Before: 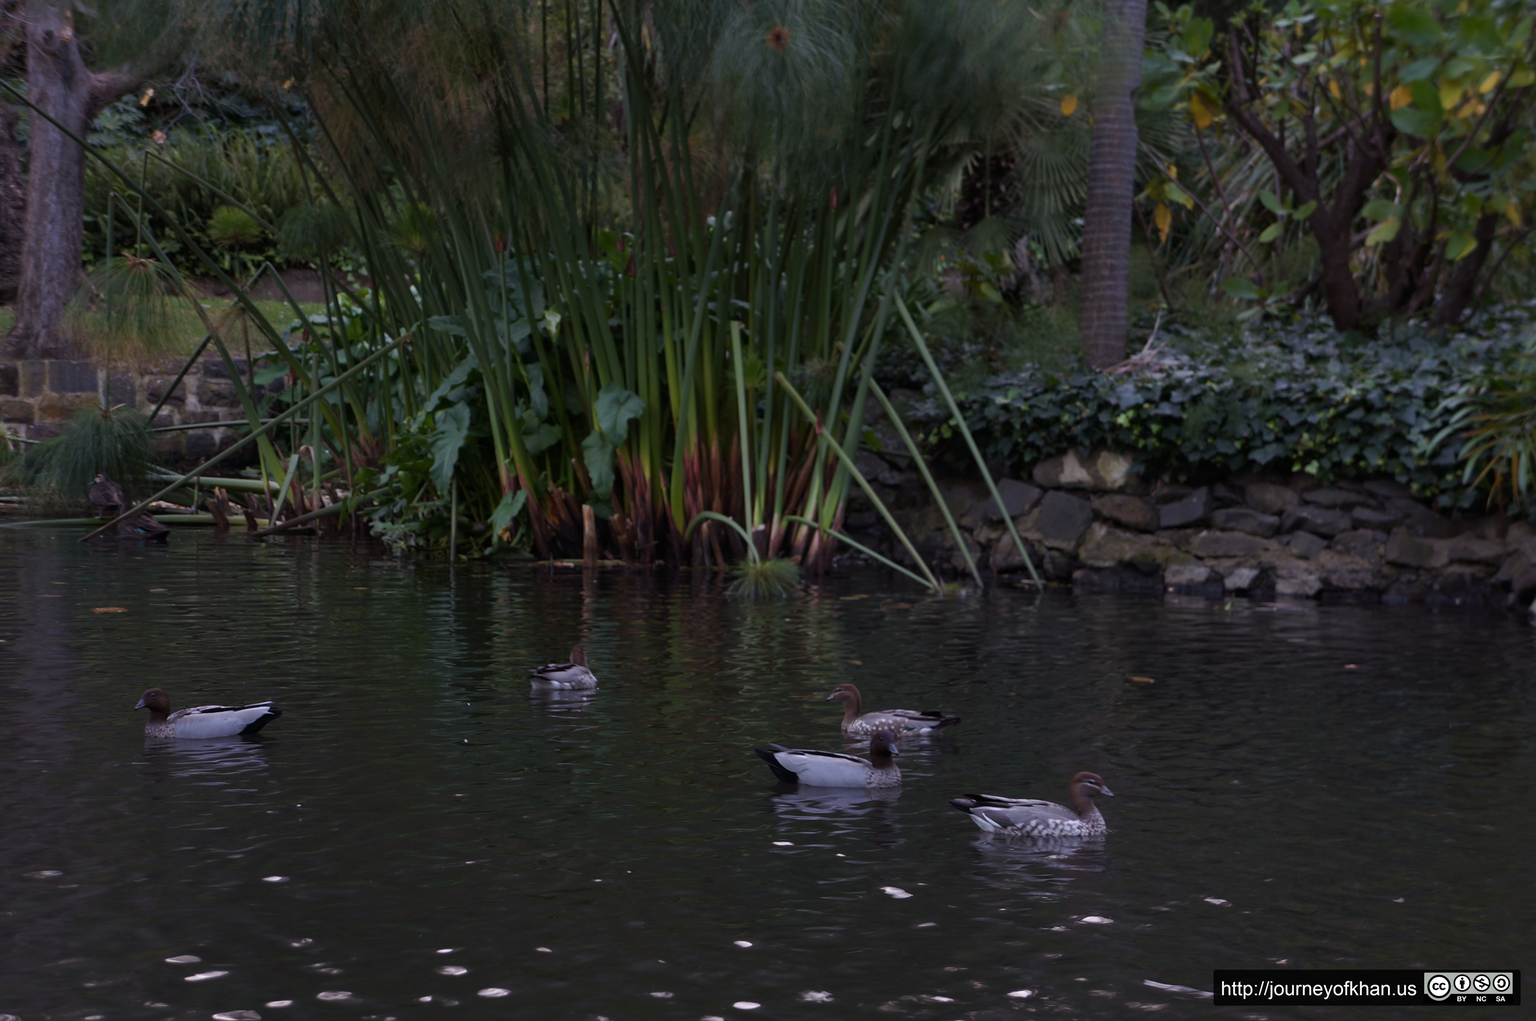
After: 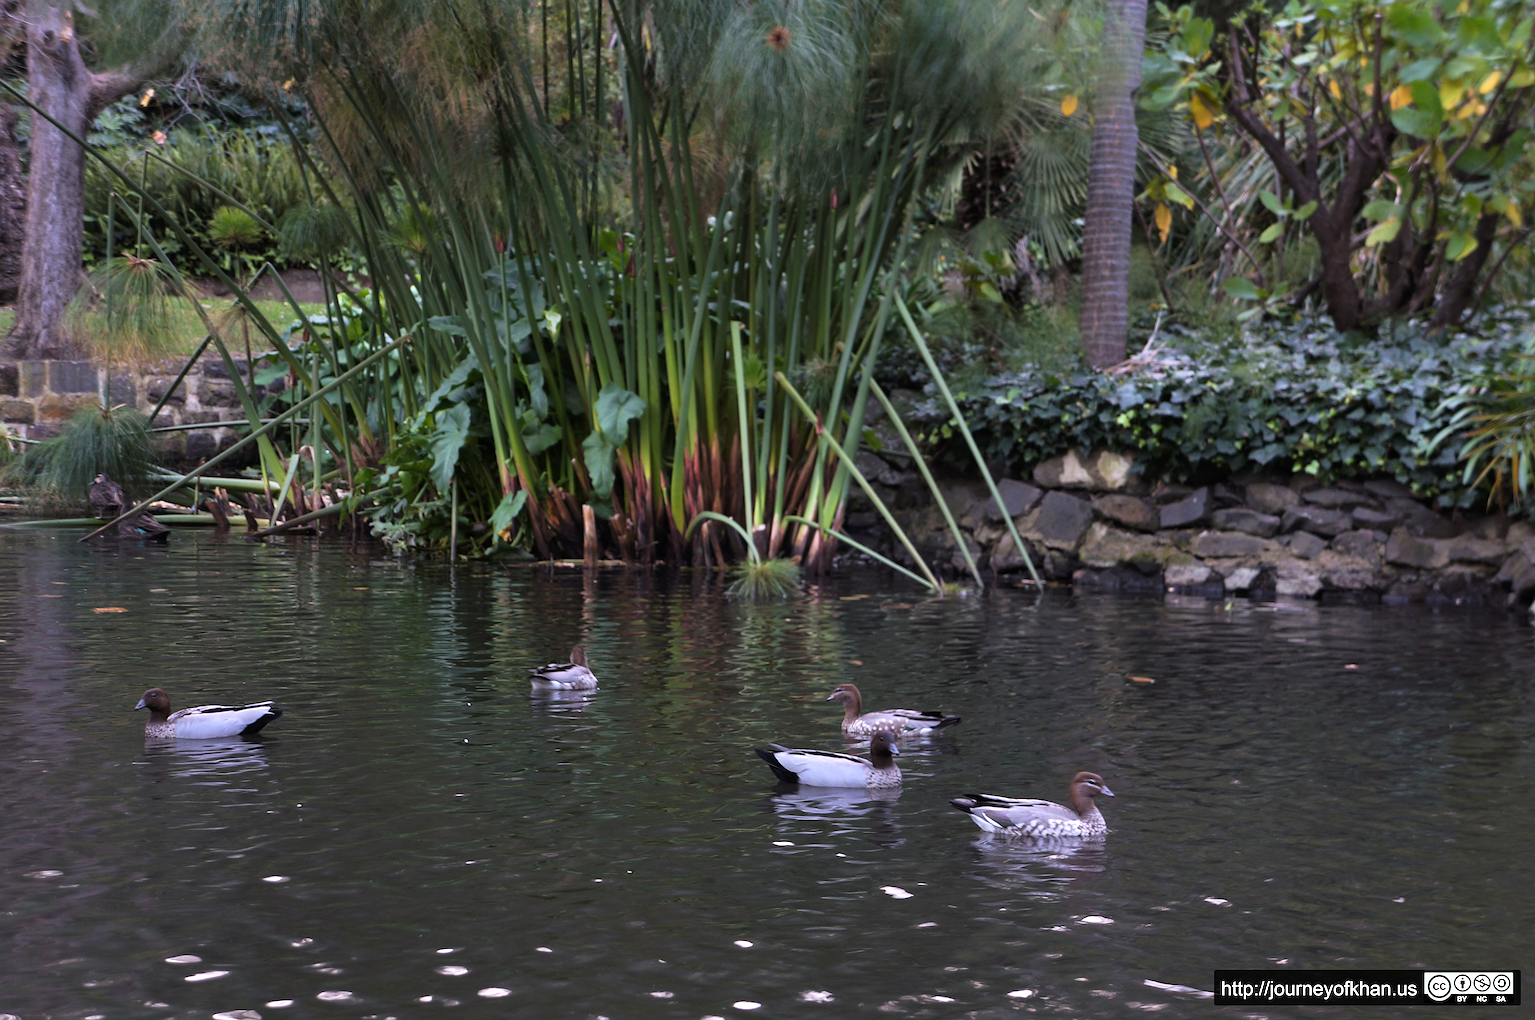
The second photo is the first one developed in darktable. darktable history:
exposure: black level correction 0, exposure 1.2 EV, compensate highlight preservation false
tone curve: curves: ch0 [(0, 0) (0.004, 0.001) (0.133, 0.112) (0.325, 0.362) (0.832, 0.893) (1, 1)], color space Lab, linked channels, preserve colors none
sharpen: on, module defaults
